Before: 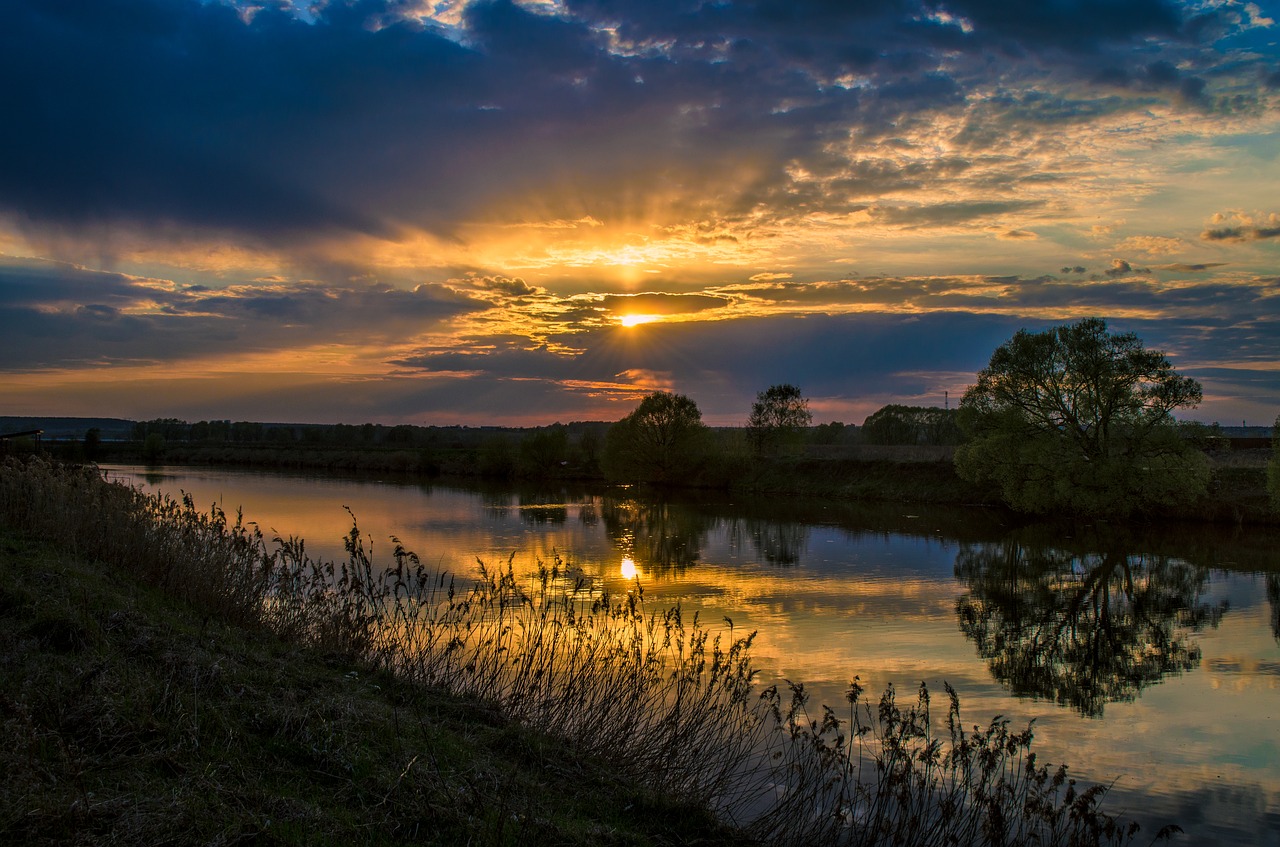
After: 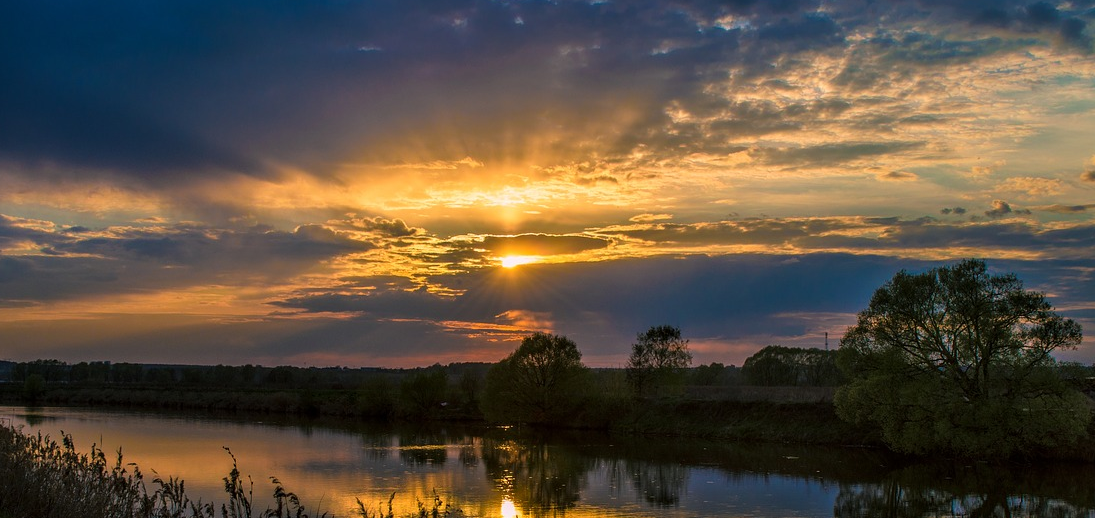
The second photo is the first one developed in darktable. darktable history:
crop and rotate: left 9.419%, top 7.093%, right 4.986%, bottom 31.703%
